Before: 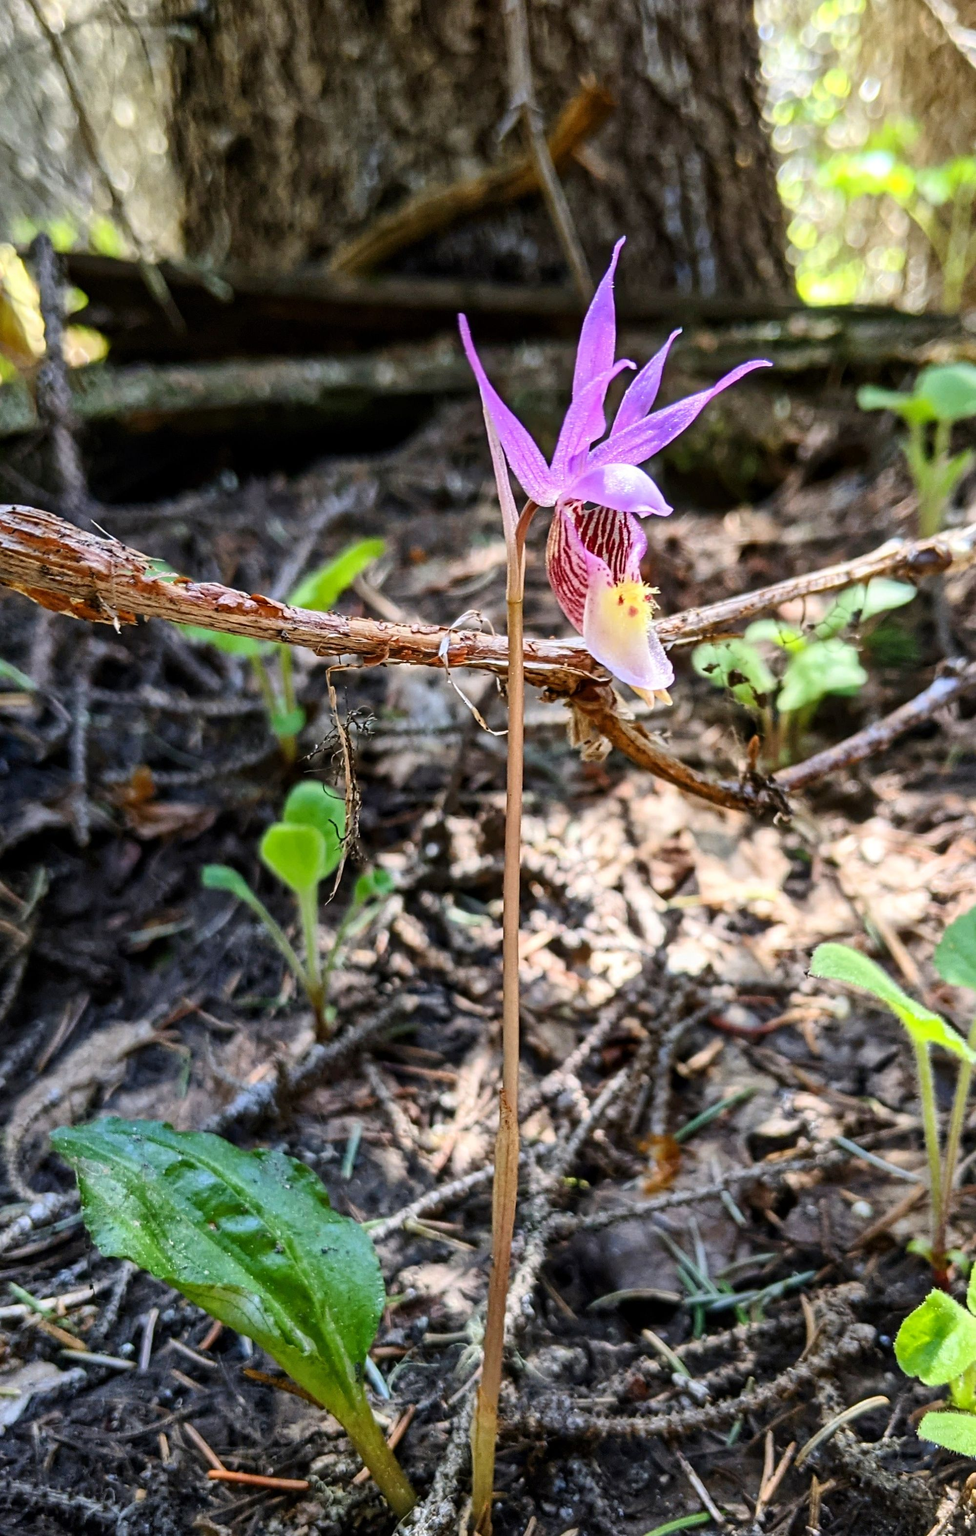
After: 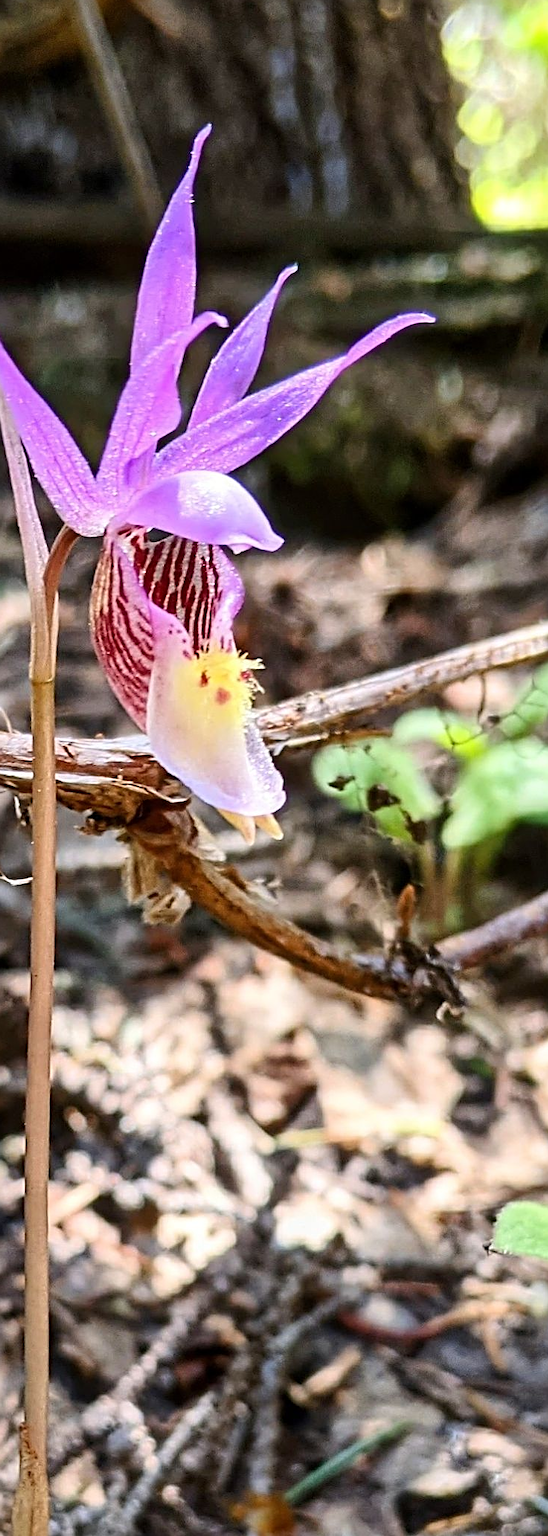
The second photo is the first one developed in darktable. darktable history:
crop and rotate: left 49.936%, top 10.094%, right 13.136%, bottom 24.256%
sharpen: on, module defaults
